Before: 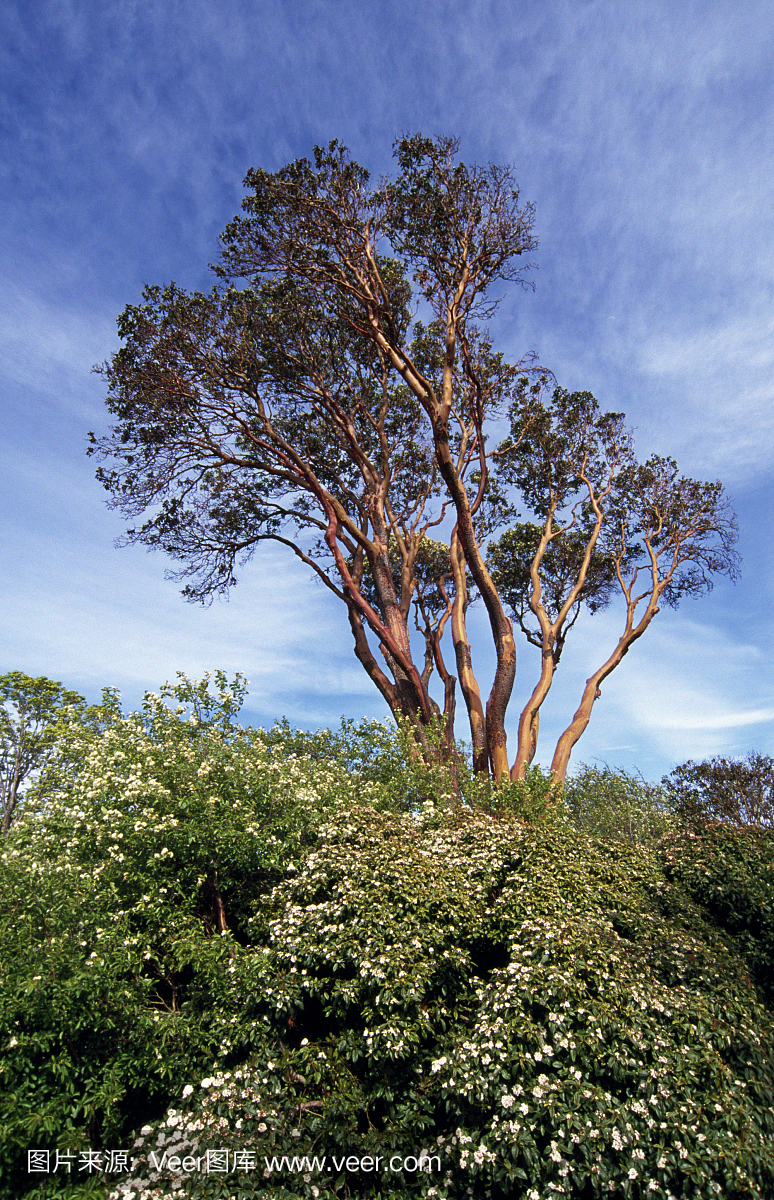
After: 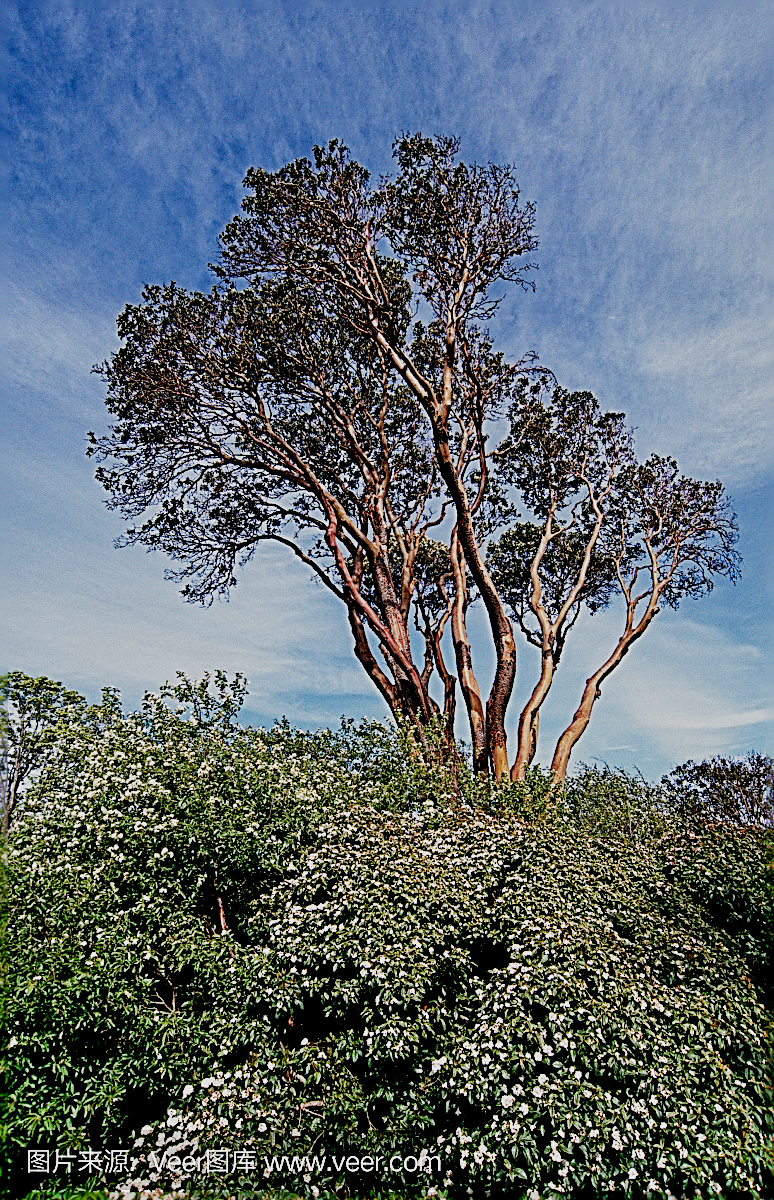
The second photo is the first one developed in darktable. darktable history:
shadows and highlights: soften with gaussian
sharpen: radius 3.152, amount 1.718
filmic rgb: black relative exposure -7.08 EV, white relative exposure 5.34 EV, hardness 3.03, preserve chrominance no, color science v4 (2020), iterations of high-quality reconstruction 0, contrast in shadows soft
local contrast: highlights 62%, shadows 113%, detail 107%, midtone range 0.532
